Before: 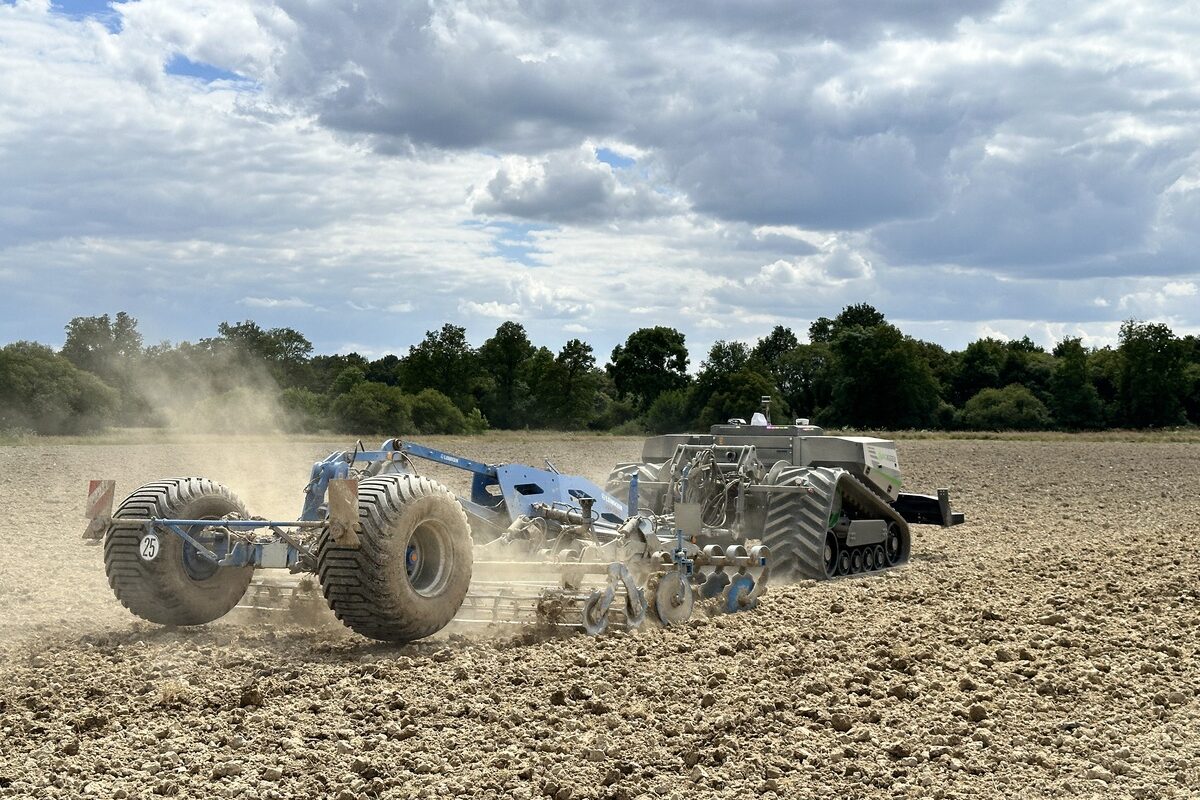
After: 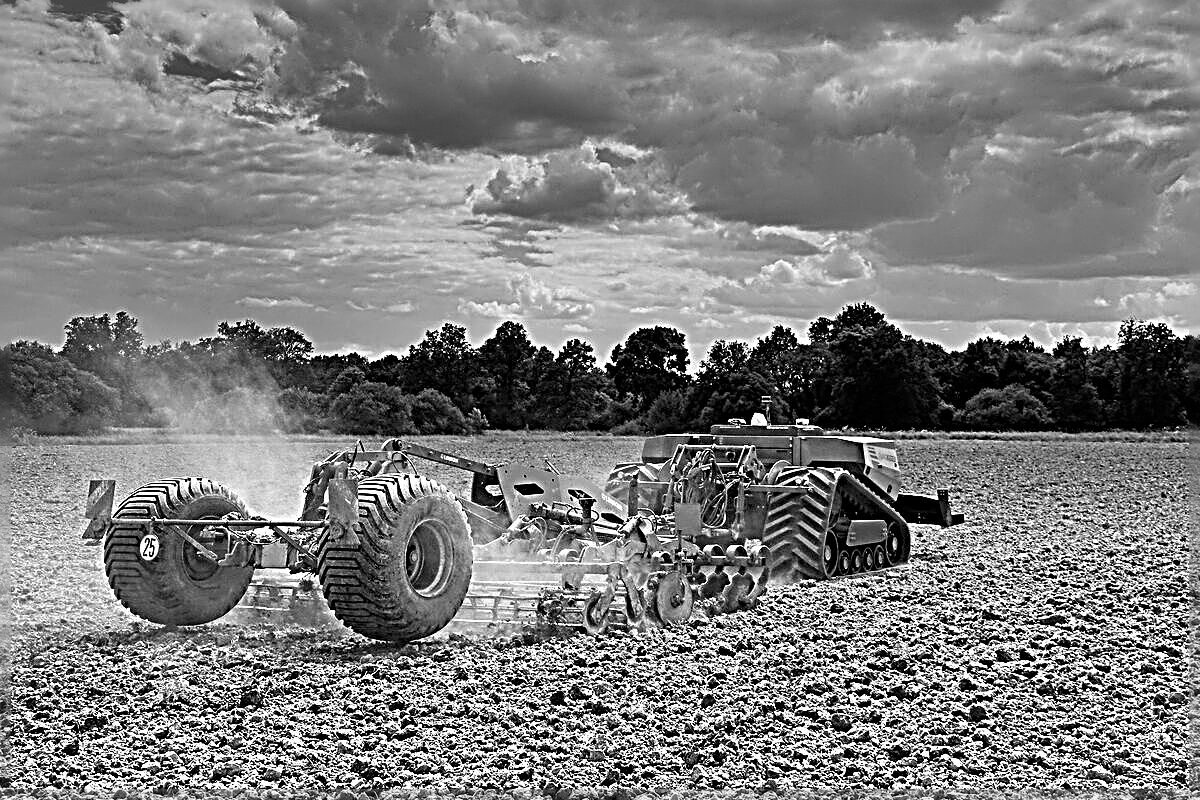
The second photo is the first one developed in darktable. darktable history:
monochrome: a 26.22, b 42.67, size 0.8
shadows and highlights: shadows 19.13, highlights -83.41, soften with gaussian
graduated density: on, module defaults
white balance: red 1.123, blue 0.83
sharpen: radius 4.001, amount 2
